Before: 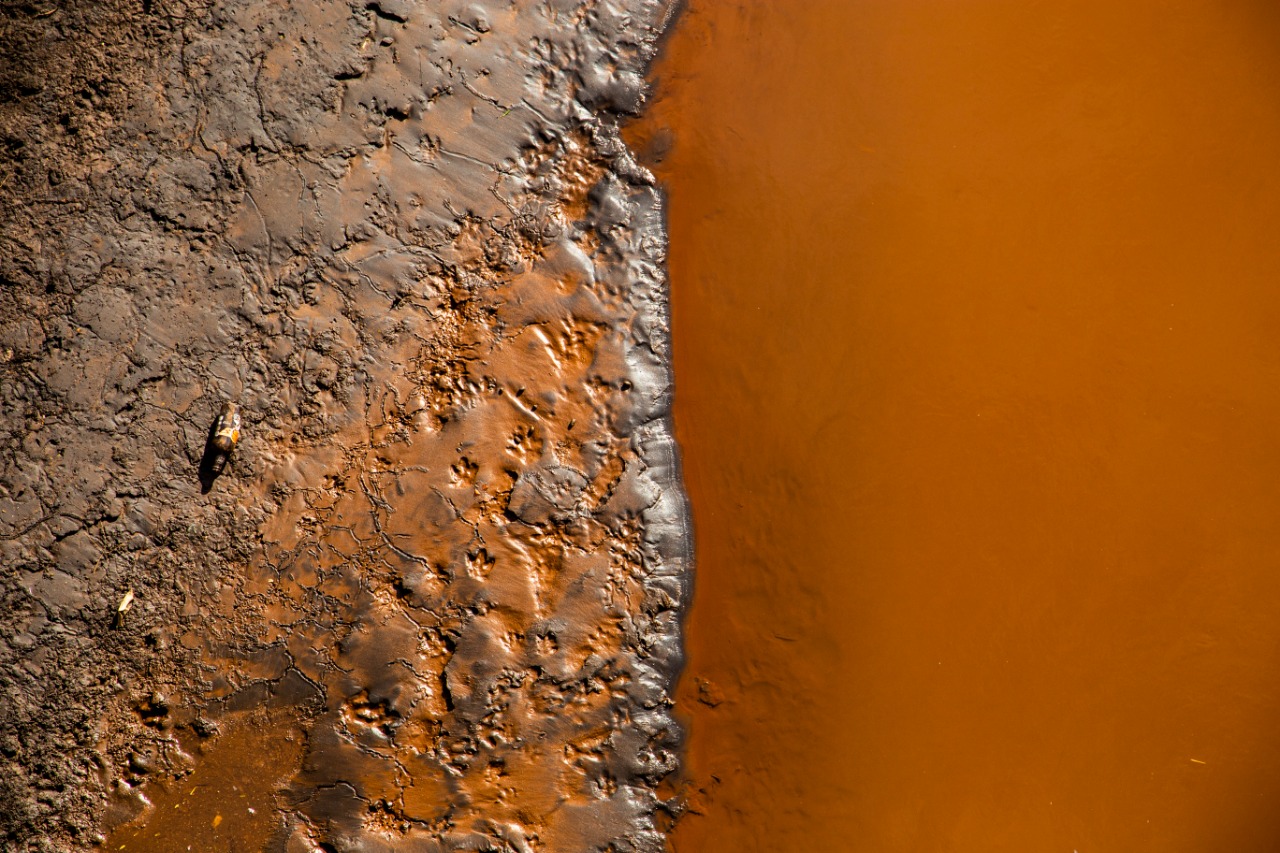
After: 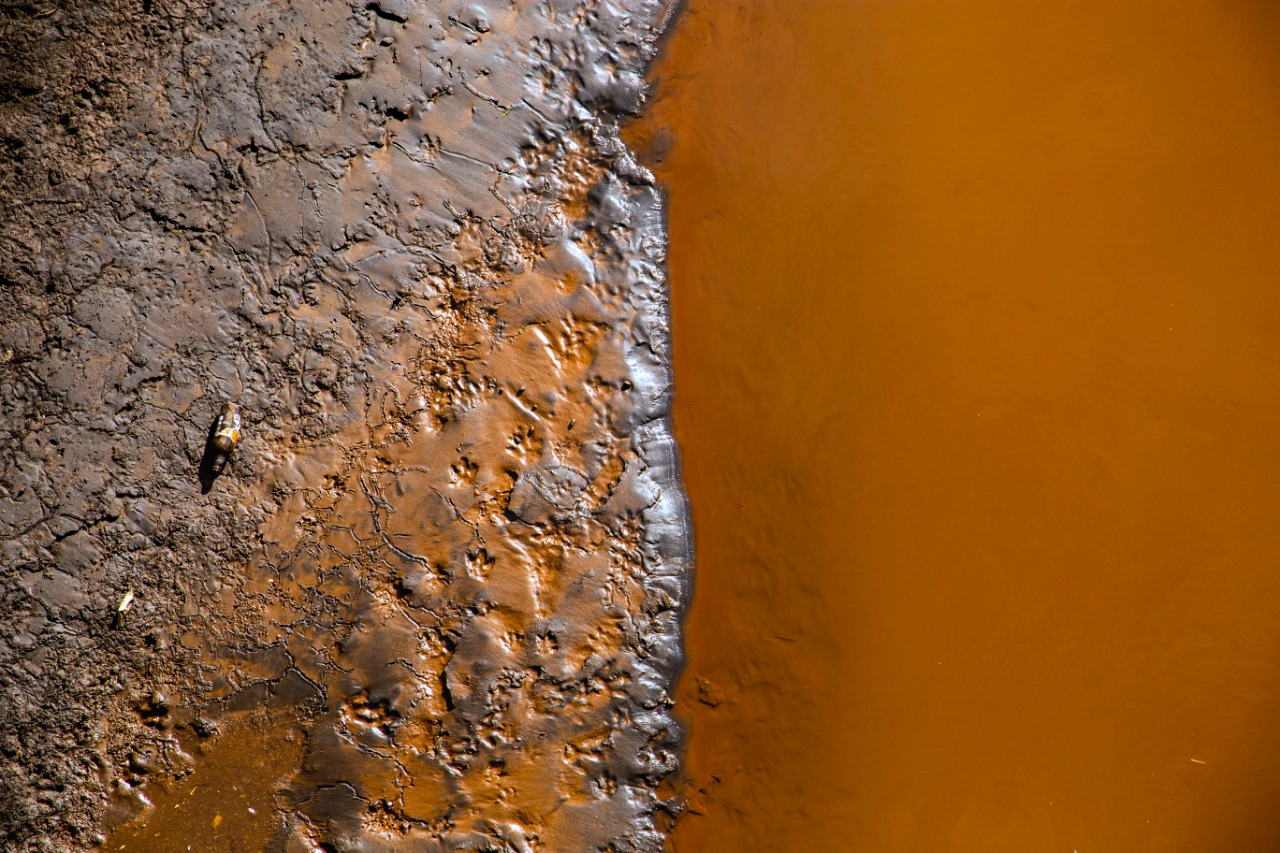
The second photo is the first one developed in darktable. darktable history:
bloom: on, module defaults
haze removal: compatibility mode true, adaptive false
exposure: compensate highlight preservation false
white balance: red 0.948, green 1.02, blue 1.176
